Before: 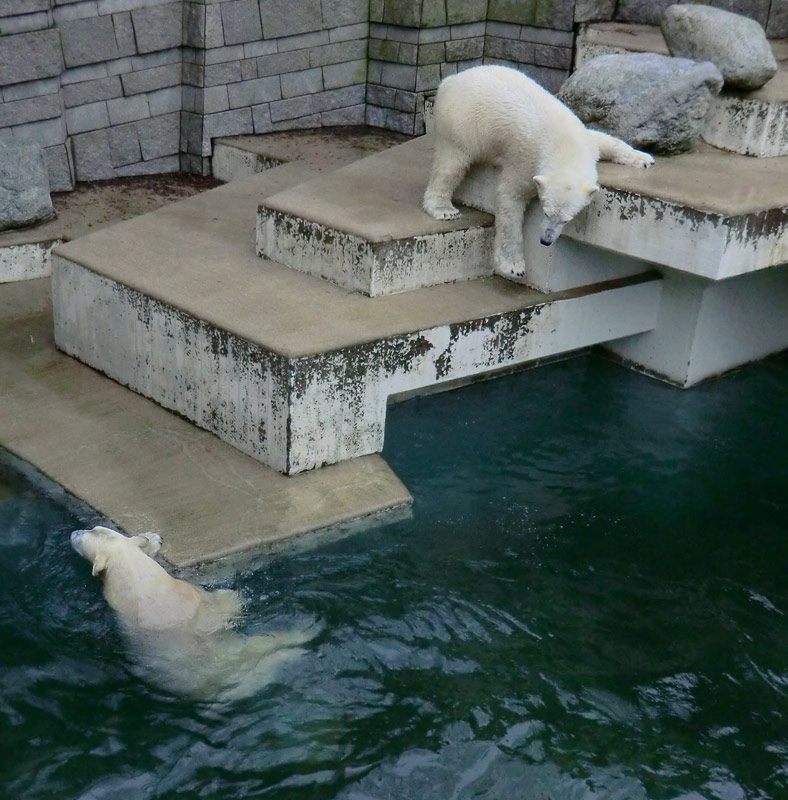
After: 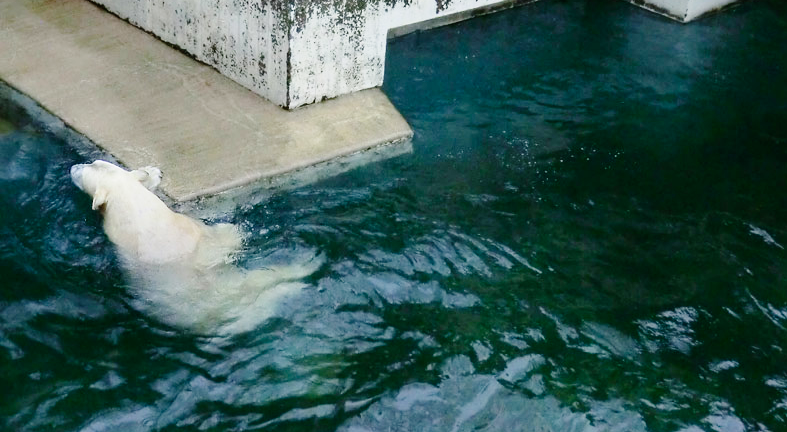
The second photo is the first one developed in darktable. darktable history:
crop and rotate: top 45.995%, right 0.098%
base curve: curves: ch0 [(0, 0) (0.008, 0.007) (0.022, 0.029) (0.048, 0.089) (0.092, 0.197) (0.191, 0.399) (0.275, 0.534) (0.357, 0.65) (0.477, 0.78) (0.542, 0.833) (0.799, 0.973) (1, 1)], preserve colors none
